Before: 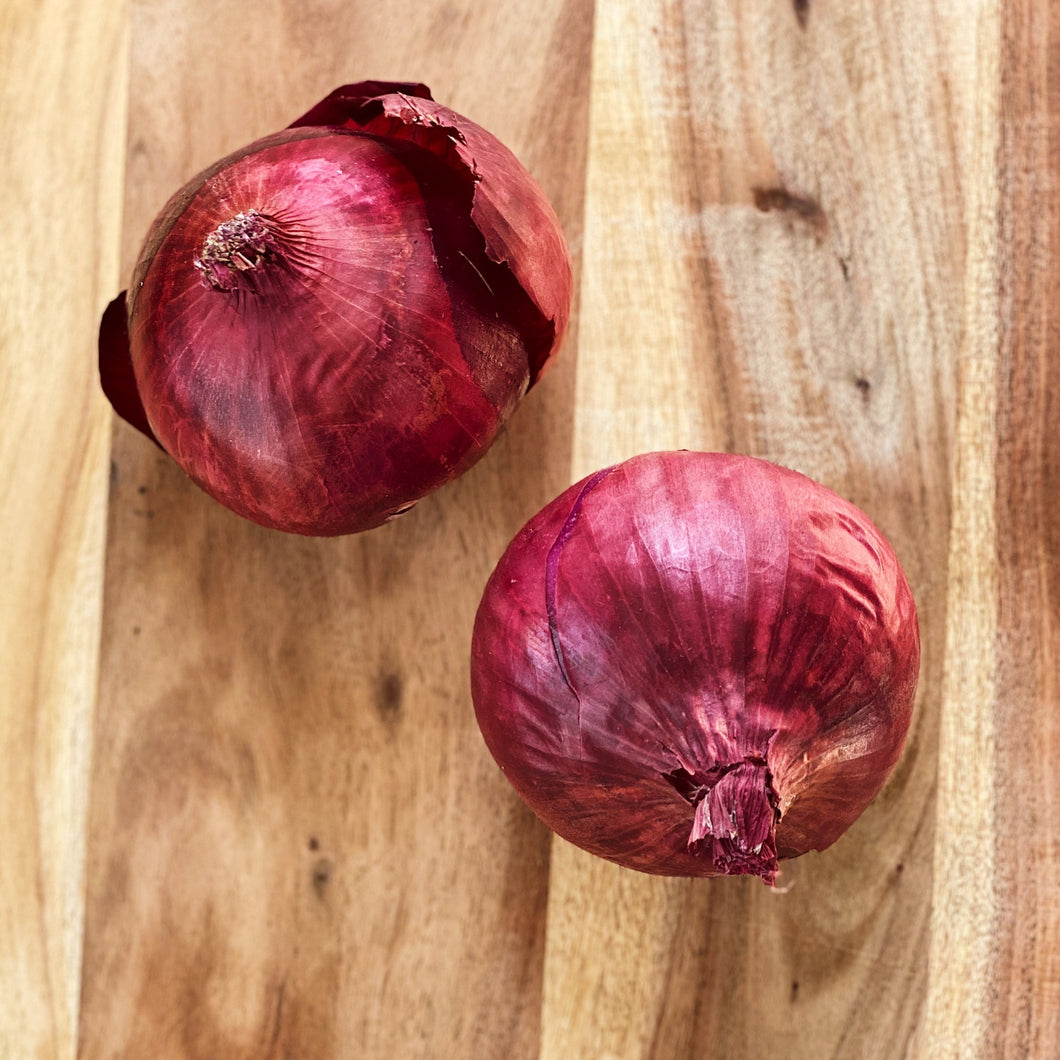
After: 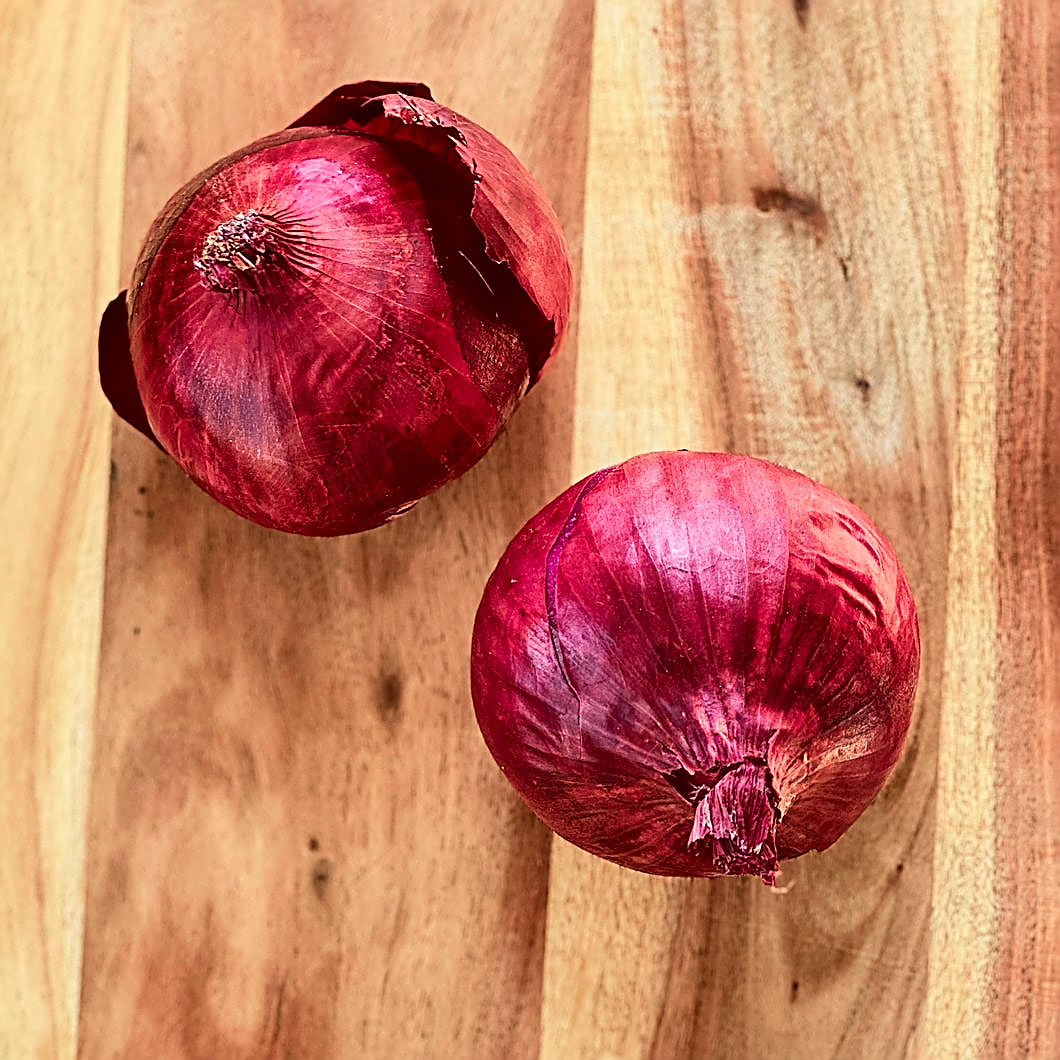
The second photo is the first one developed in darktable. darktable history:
sharpen: radius 1.685, amount 1.294
shadows and highlights: shadows 10, white point adjustment 1, highlights -40
tone curve: curves: ch0 [(0, 0) (0.058, 0.027) (0.214, 0.183) (0.304, 0.288) (0.522, 0.549) (0.658, 0.7) (0.741, 0.775) (0.844, 0.866) (0.986, 0.957)]; ch1 [(0, 0) (0.172, 0.123) (0.312, 0.296) (0.437, 0.429) (0.471, 0.469) (0.502, 0.5) (0.513, 0.515) (0.572, 0.603) (0.617, 0.653) (0.68, 0.724) (0.889, 0.924) (1, 1)]; ch2 [(0, 0) (0.411, 0.424) (0.489, 0.49) (0.502, 0.5) (0.517, 0.519) (0.549, 0.578) (0.604, 0.628) (0.693, 0.686) (1, 1)], color space Lab, independent channels, preserve colors none
